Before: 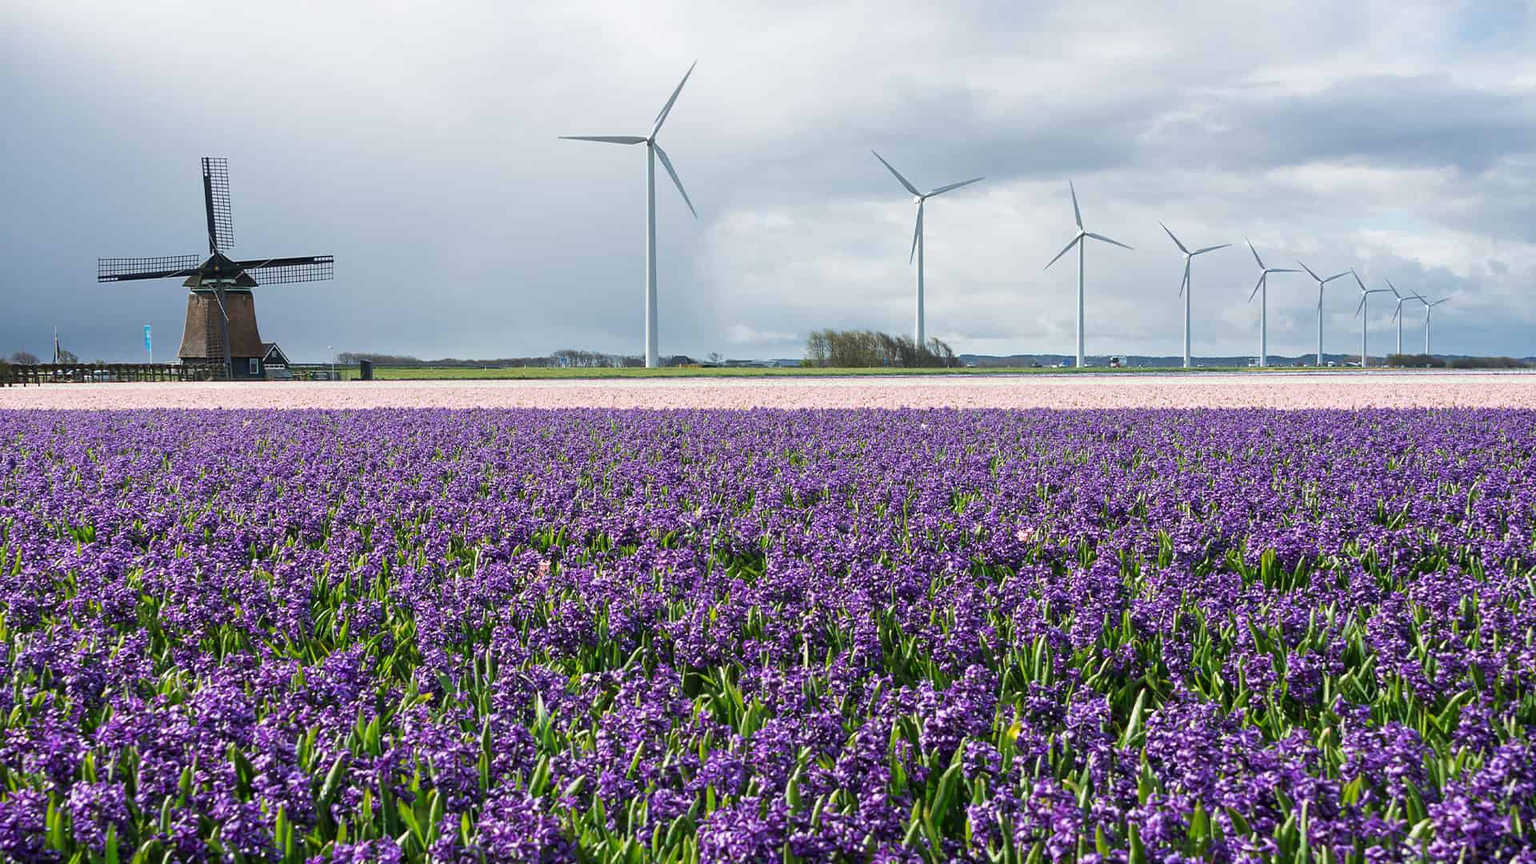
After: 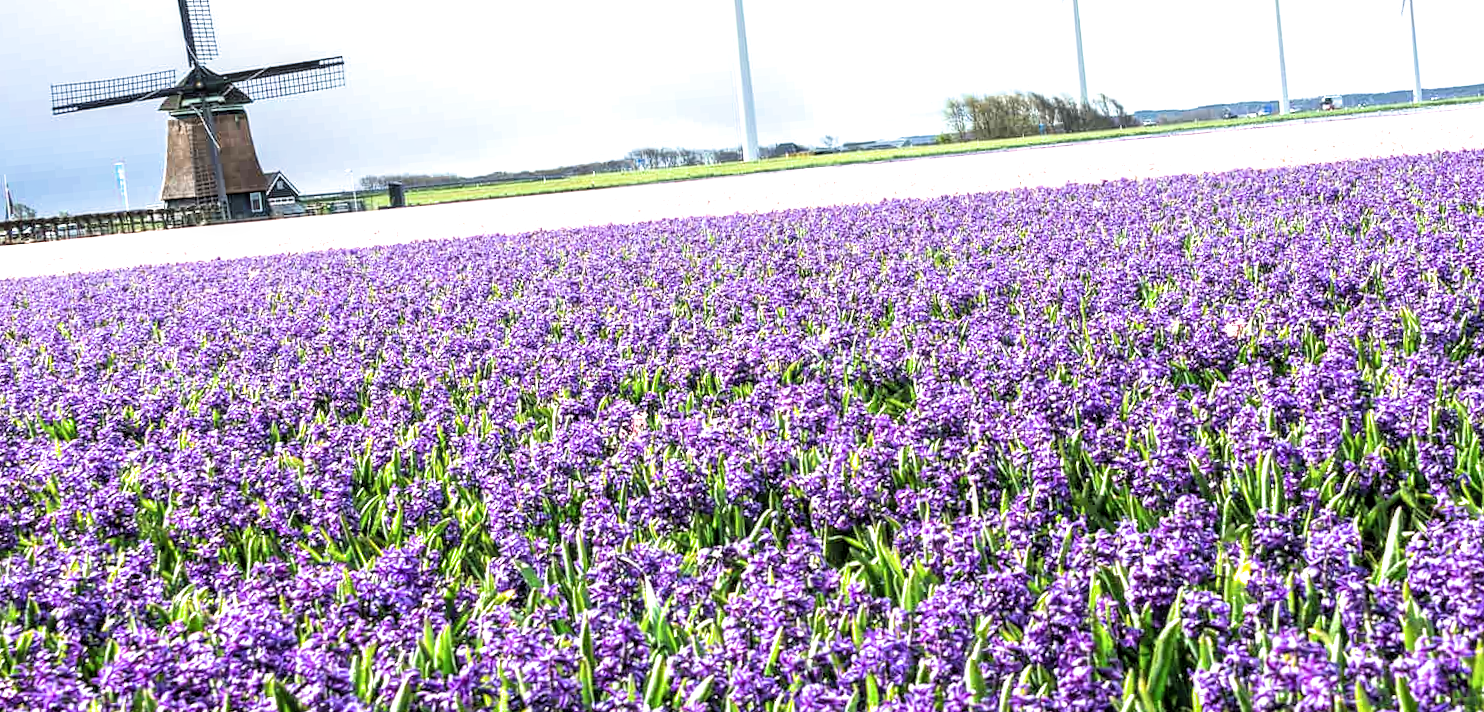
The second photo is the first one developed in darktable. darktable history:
exposure: black level correction 0, exposure 1.45 EV, compensate exposure bias true, compensate highlight preservation false
local contrast: highlights 61%, detail 143%, midtone range 0.428
filmic rgb: black relative exposure -4.91 EV, white relative exposure 2.84 EV, hardness 3.7
rotate and perspective: rotation -5°, crop left 0.05, crop right 0.952, crop top 0.11, crop bottom 0.89
crop: top 26.531%, right 17.959%
